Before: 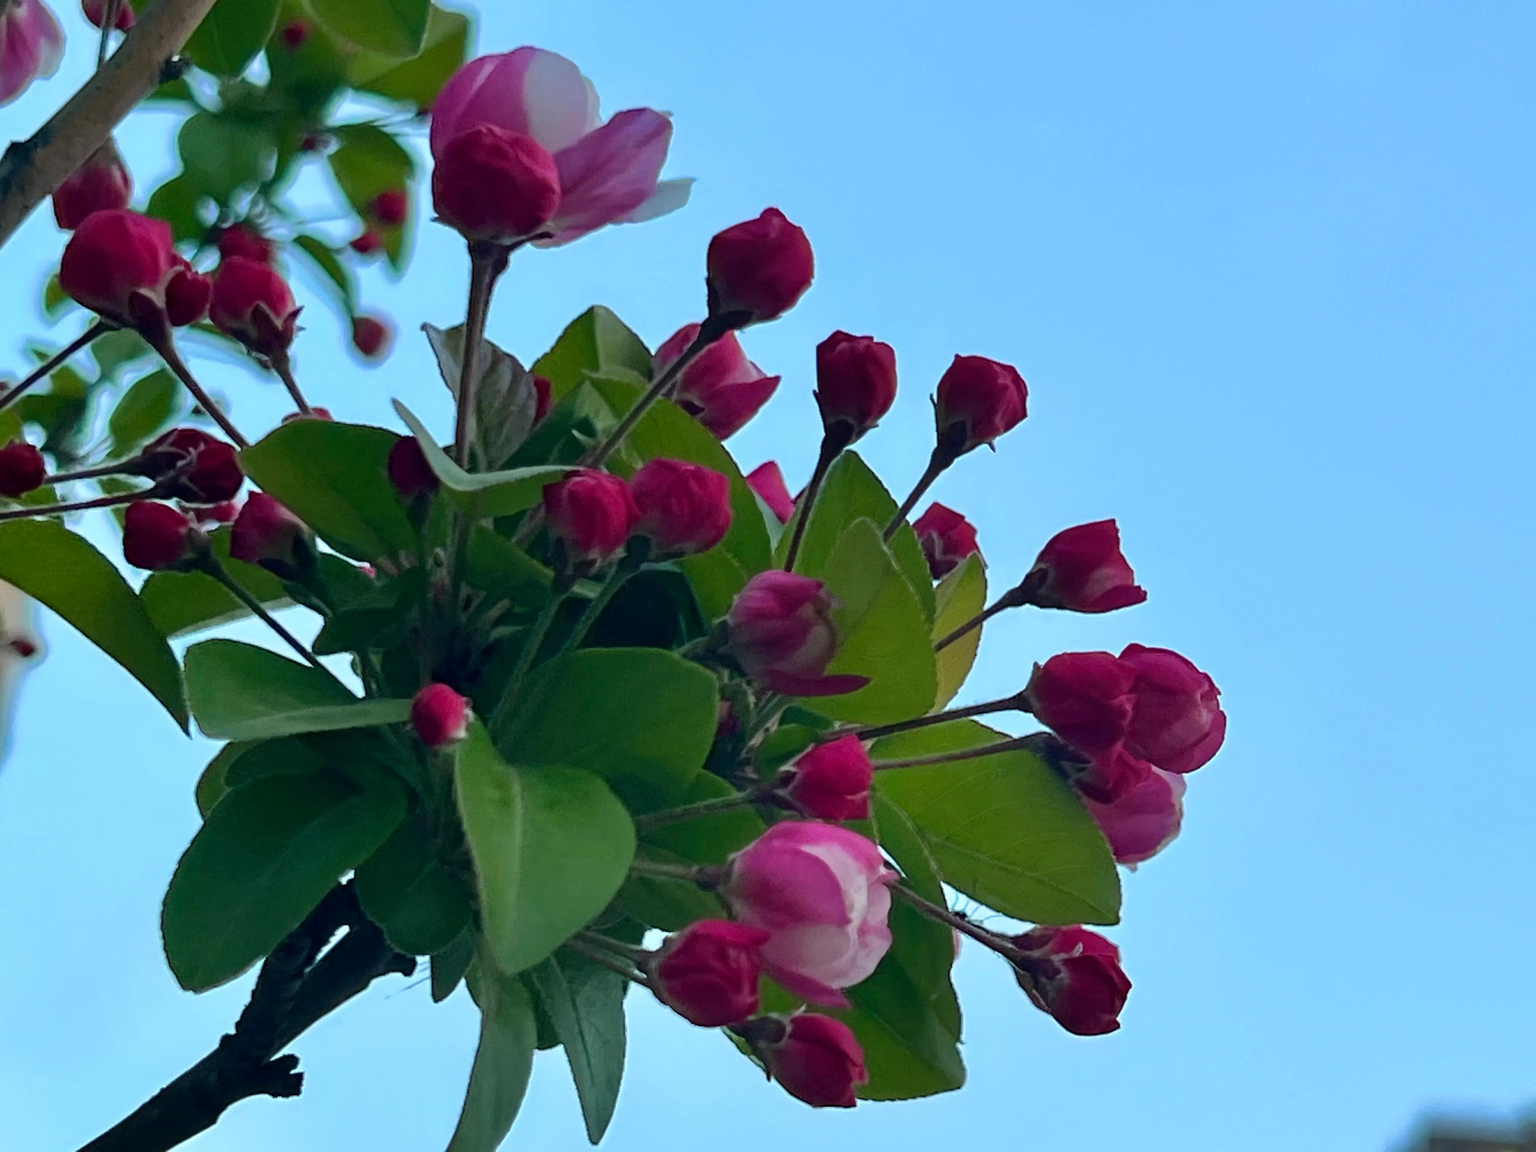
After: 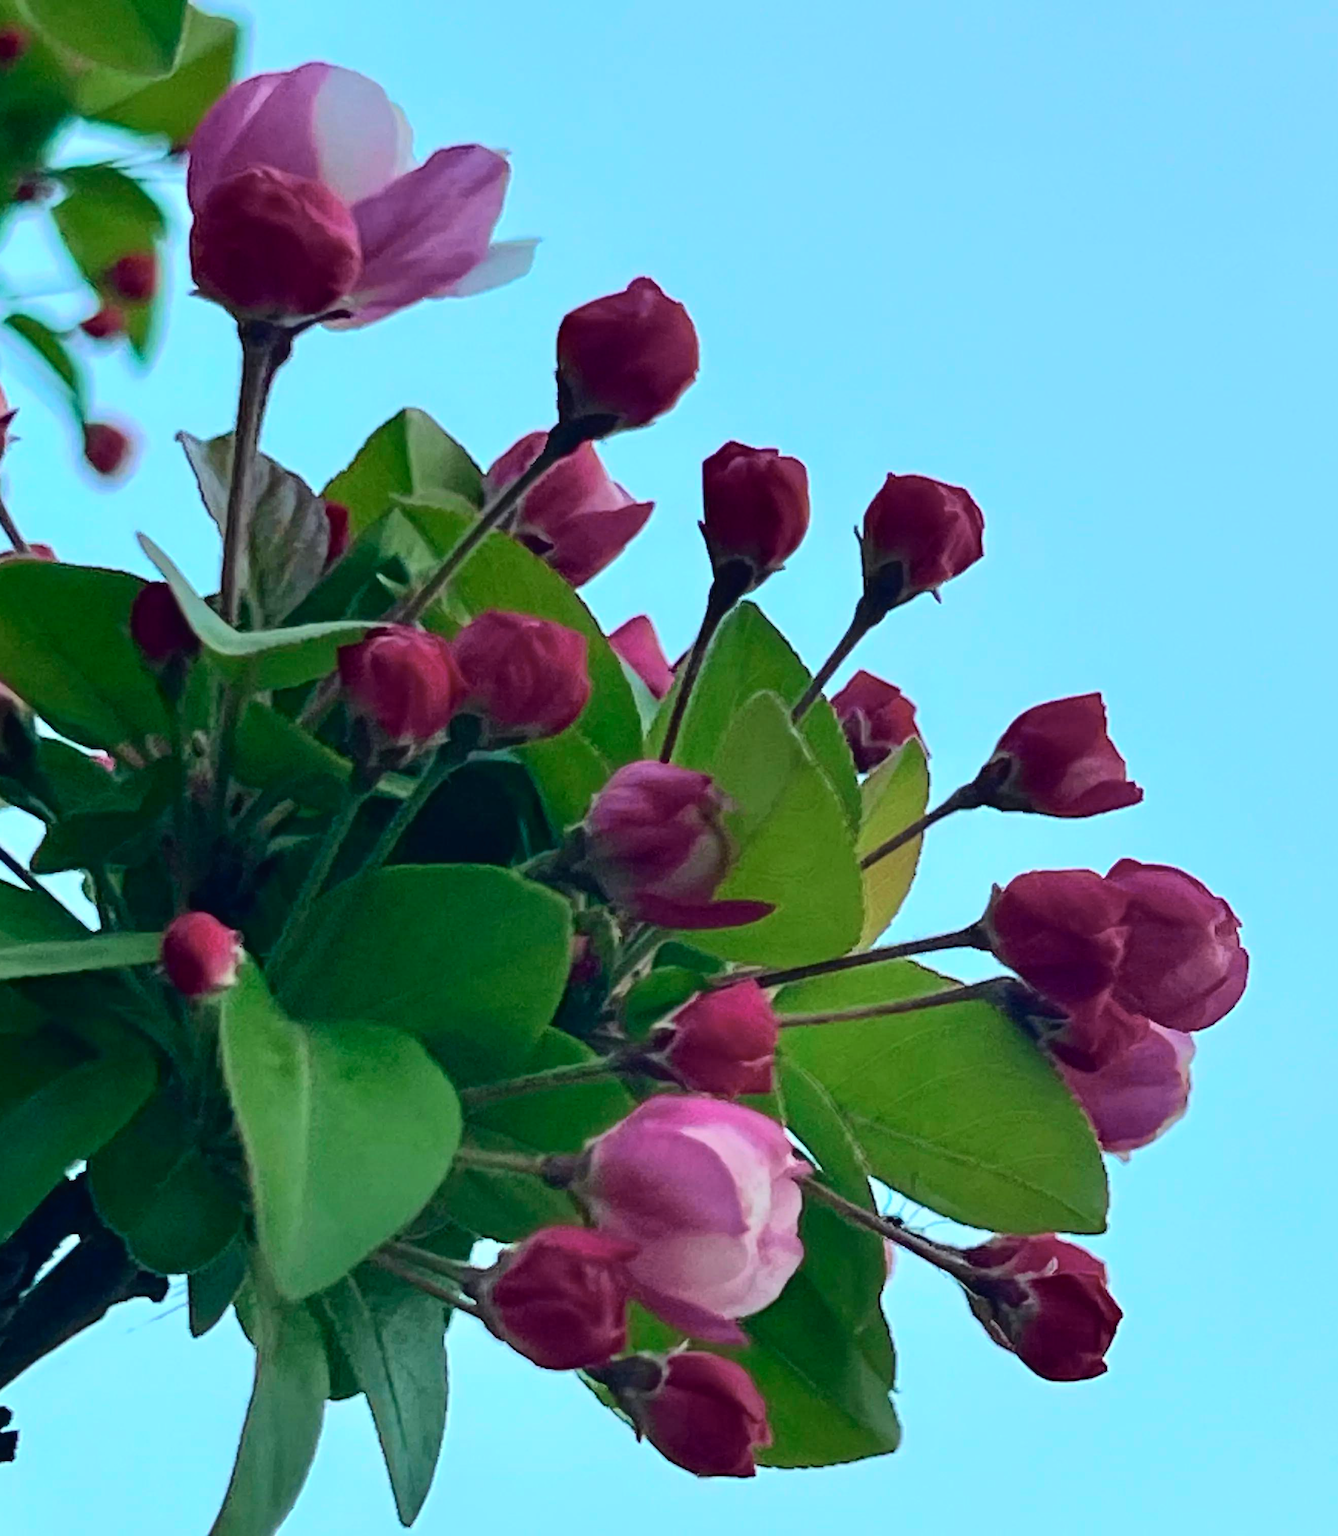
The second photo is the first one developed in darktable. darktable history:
crop and rotate: left 18.898%, right 15.741%
tone curve: curves: ch0 [(0, 0.018) (0.061, 0.041) (0.205, 0.191) (0.289, 0.292) (0.39, 0.424) (0.493, 0.551) (0.666, 0.743) (0.795, 0.841) (1, 0.998)]; ch1 [(0, 0) (0.385, 0.343) (0.439, 0.415) (0.494, 0.498) (0.501, 0.501) (0.51, 0.509) (0.548, 0.563) (0.586, 0.61) (0.684, 0.658) (0.783, 0.804) (1, 1)]; ch2 [(0, 0) (0.304, 0.31) (0.403, 0.399) (0.441, 0.428) (0.47, 0.469) (0.498, 0.496) (0.524, 0.538) (0.566, 0.579) (0.648, 0.665) (0.697, 0.699) (1, 1)], color space Lab, independent channels, preserve colors none
contrast brightness saturation: contrast 0.052, brightness 0.069, saturation 0.005
